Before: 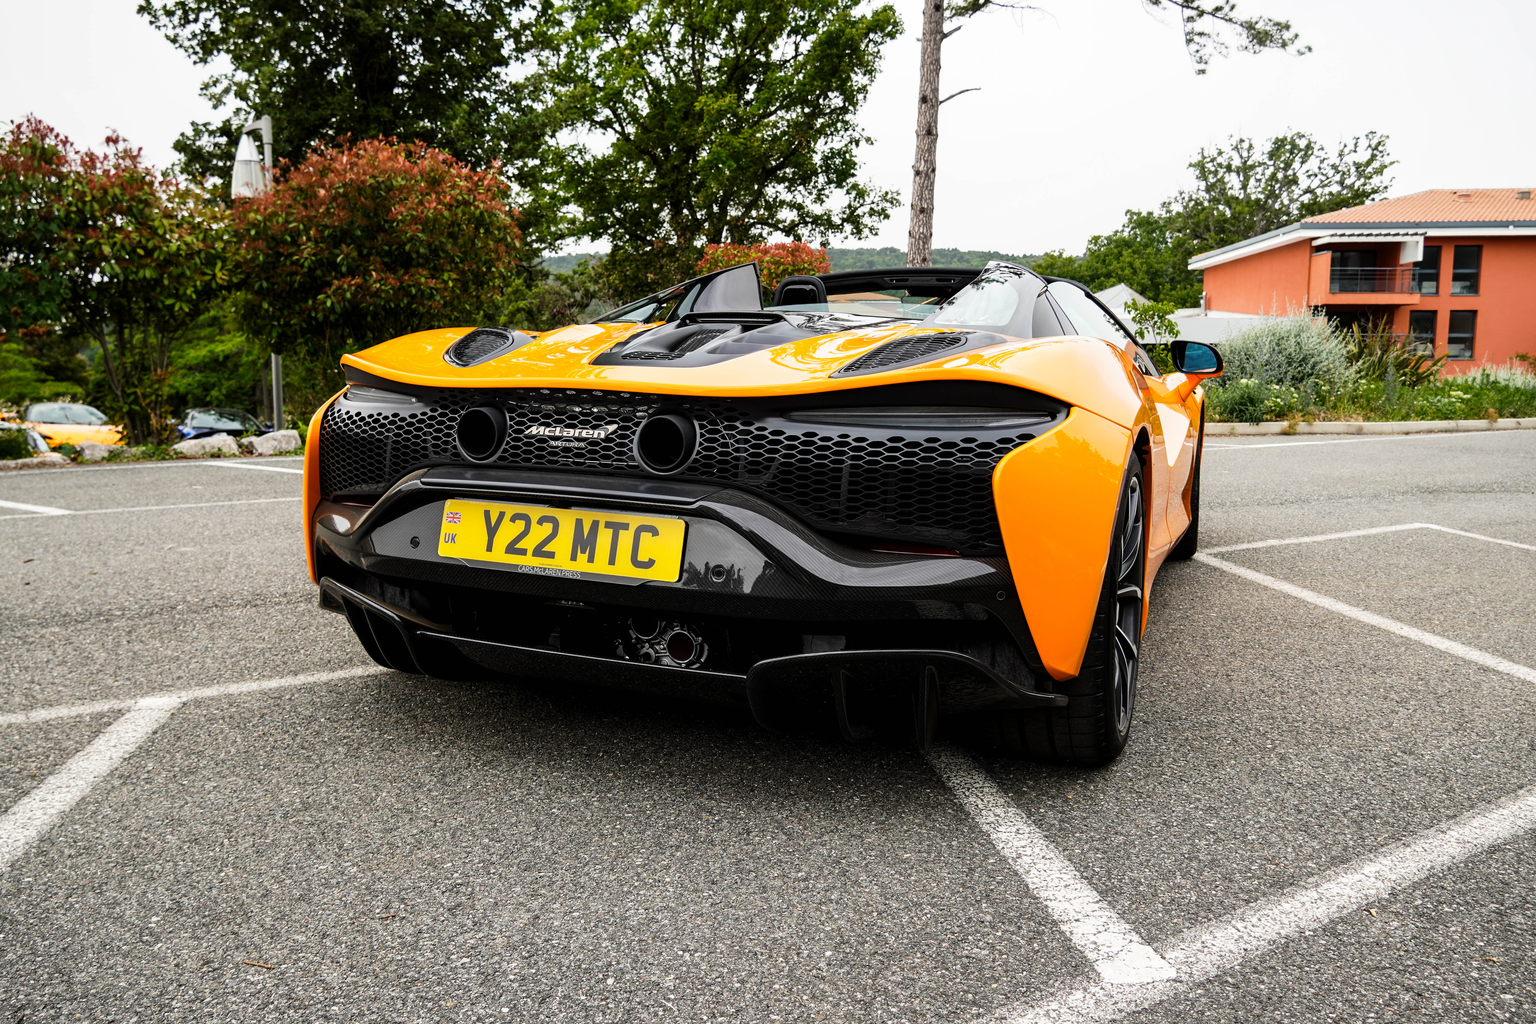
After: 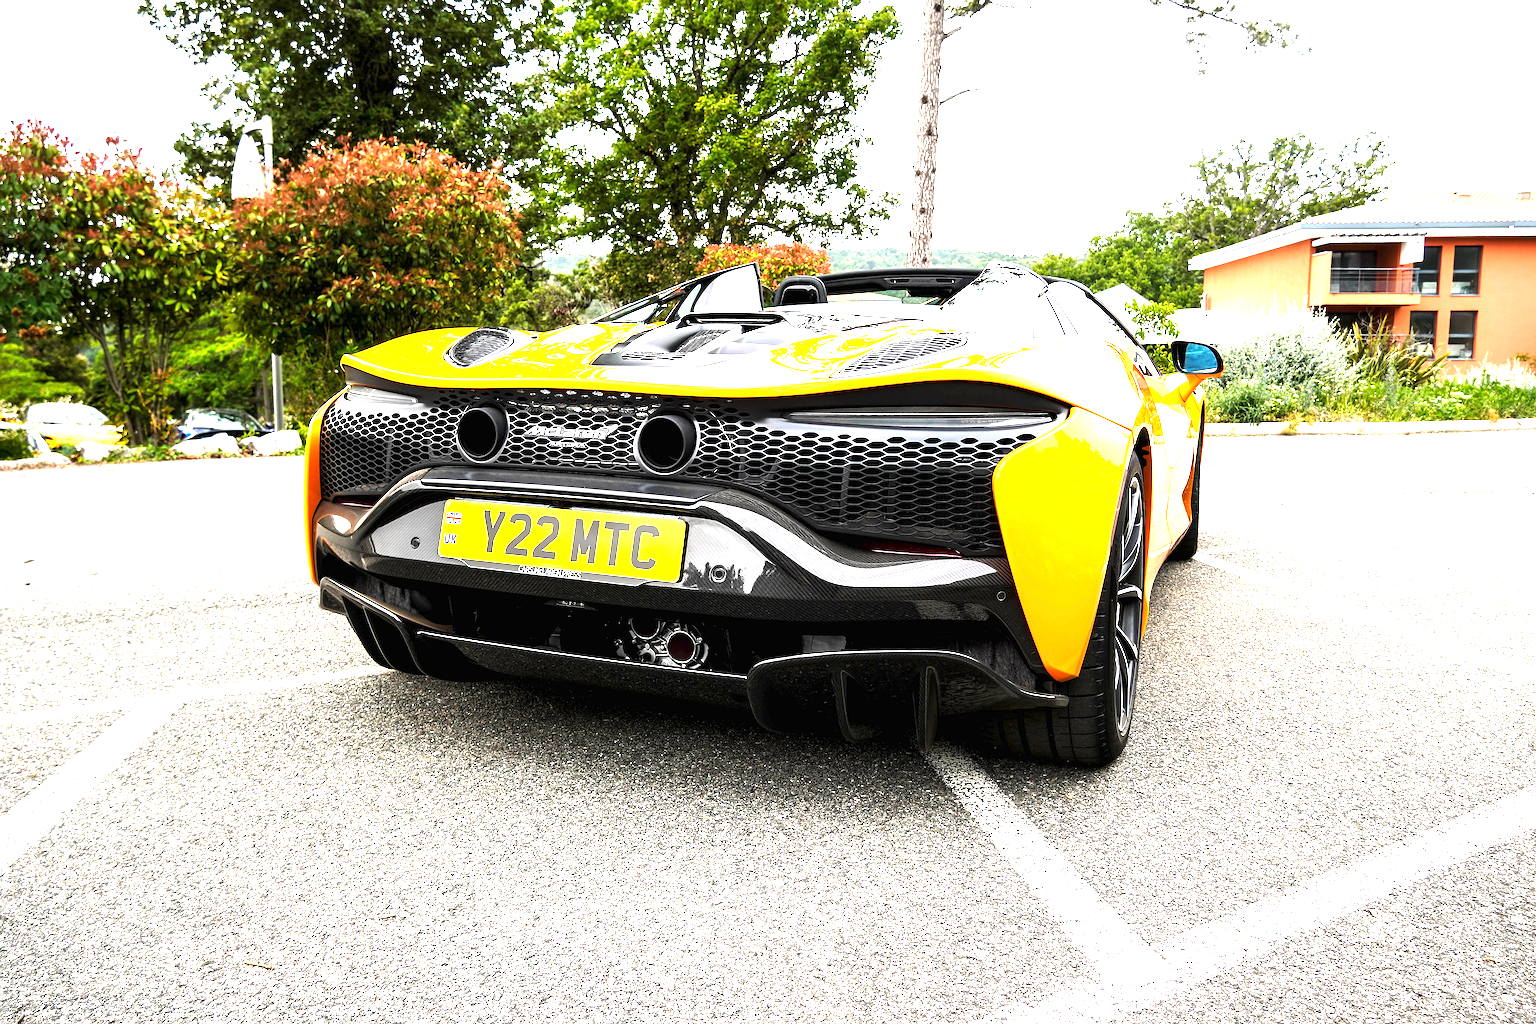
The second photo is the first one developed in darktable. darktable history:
sharpen: on, module defaults
exposure: exposure 2.04 EV, compensate highlight preservation false
